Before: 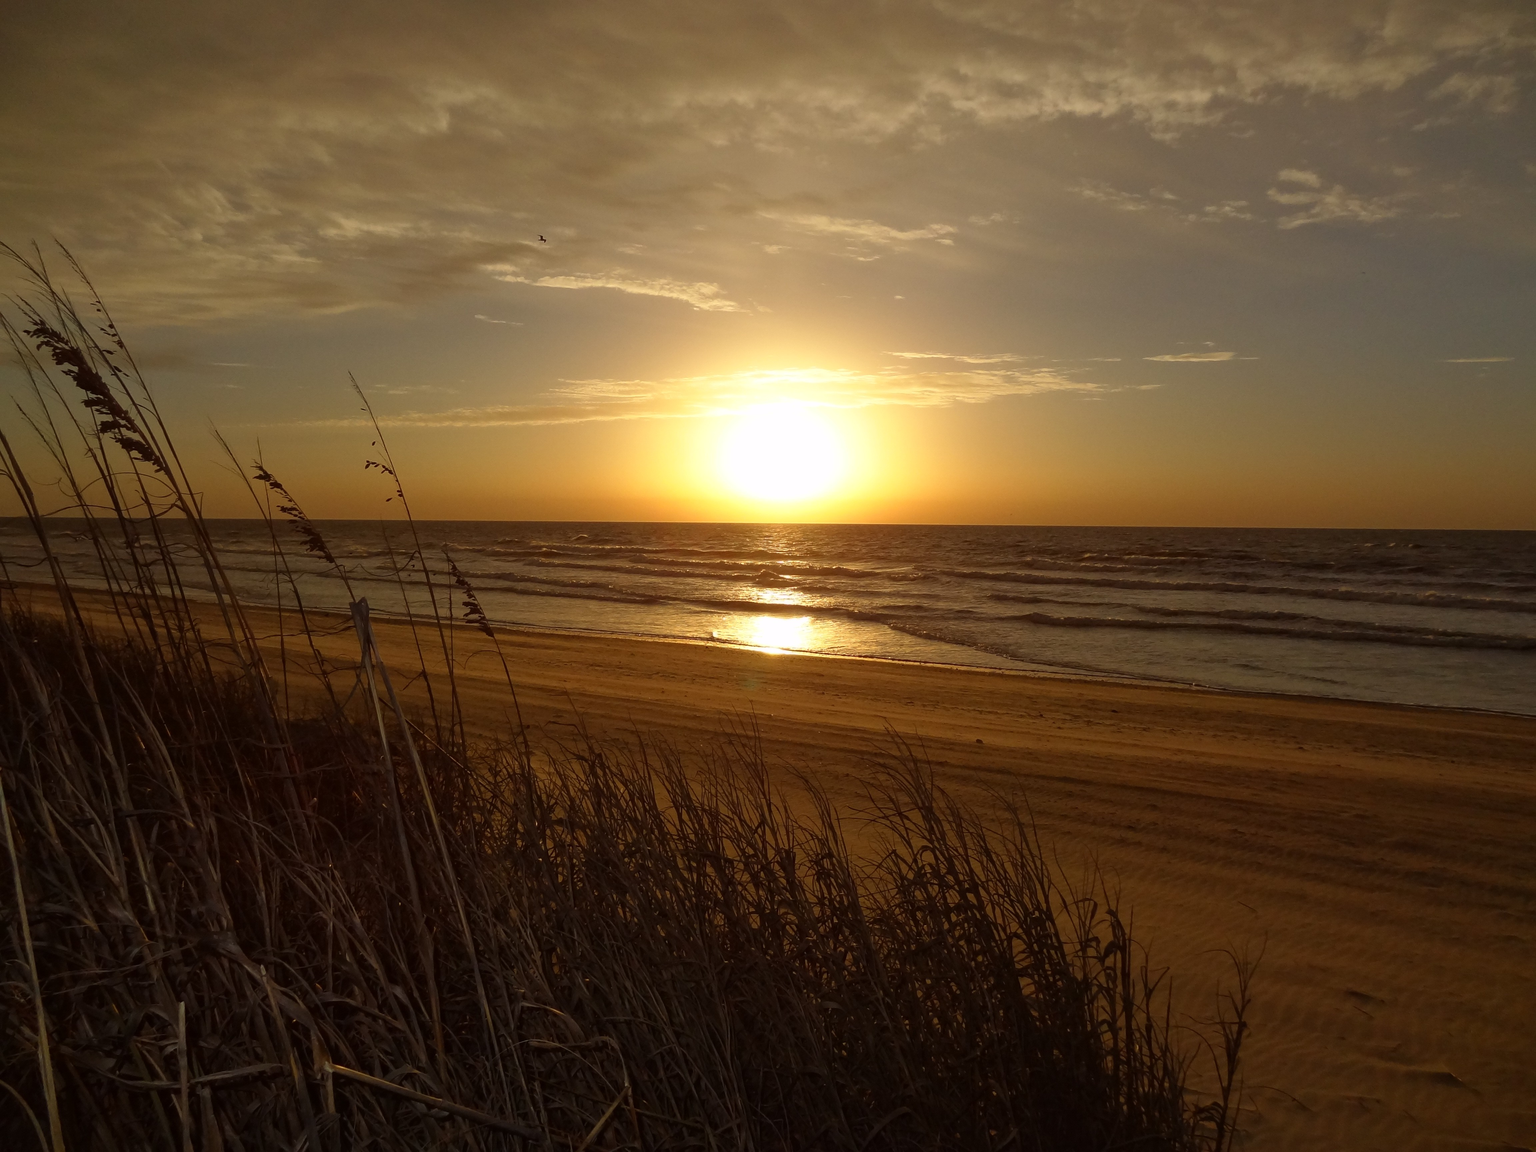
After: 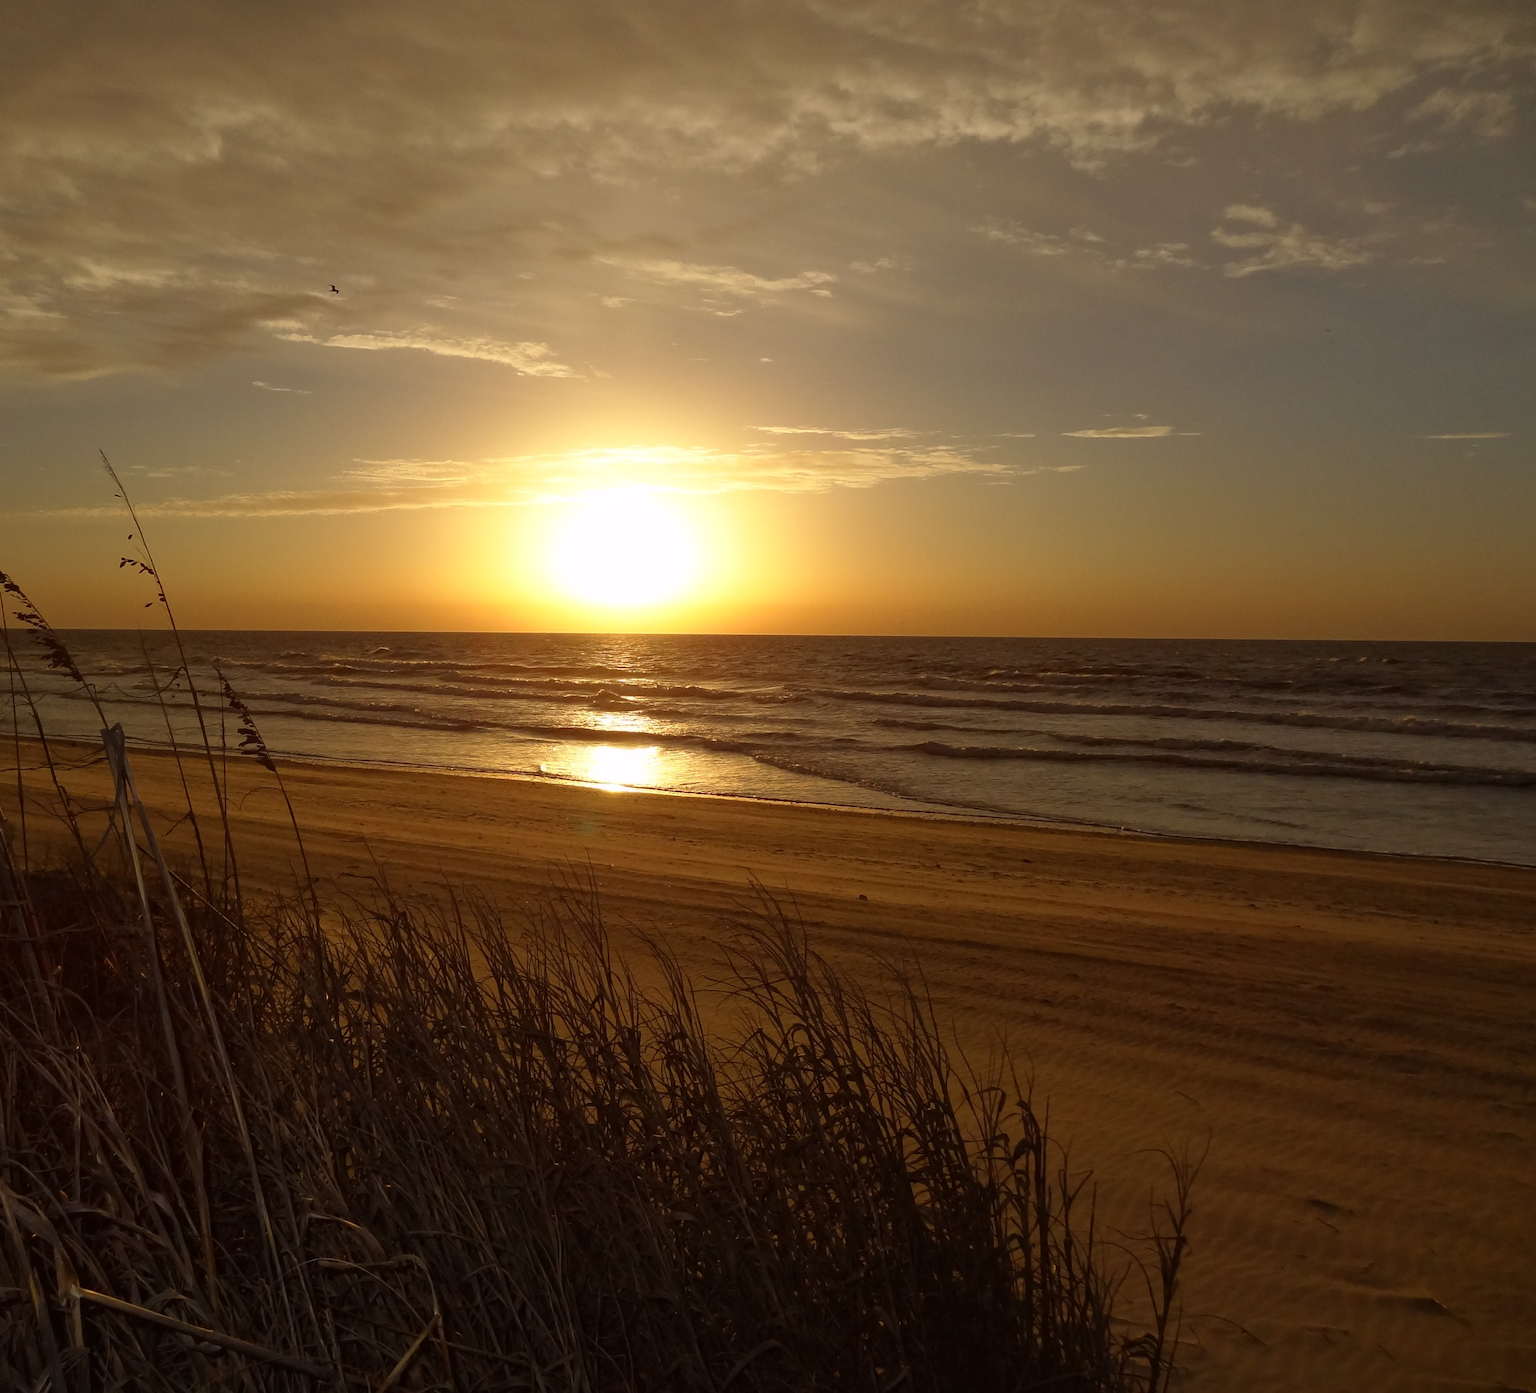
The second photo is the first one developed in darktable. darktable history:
crop: left 17.346%, bottom 0.037%
